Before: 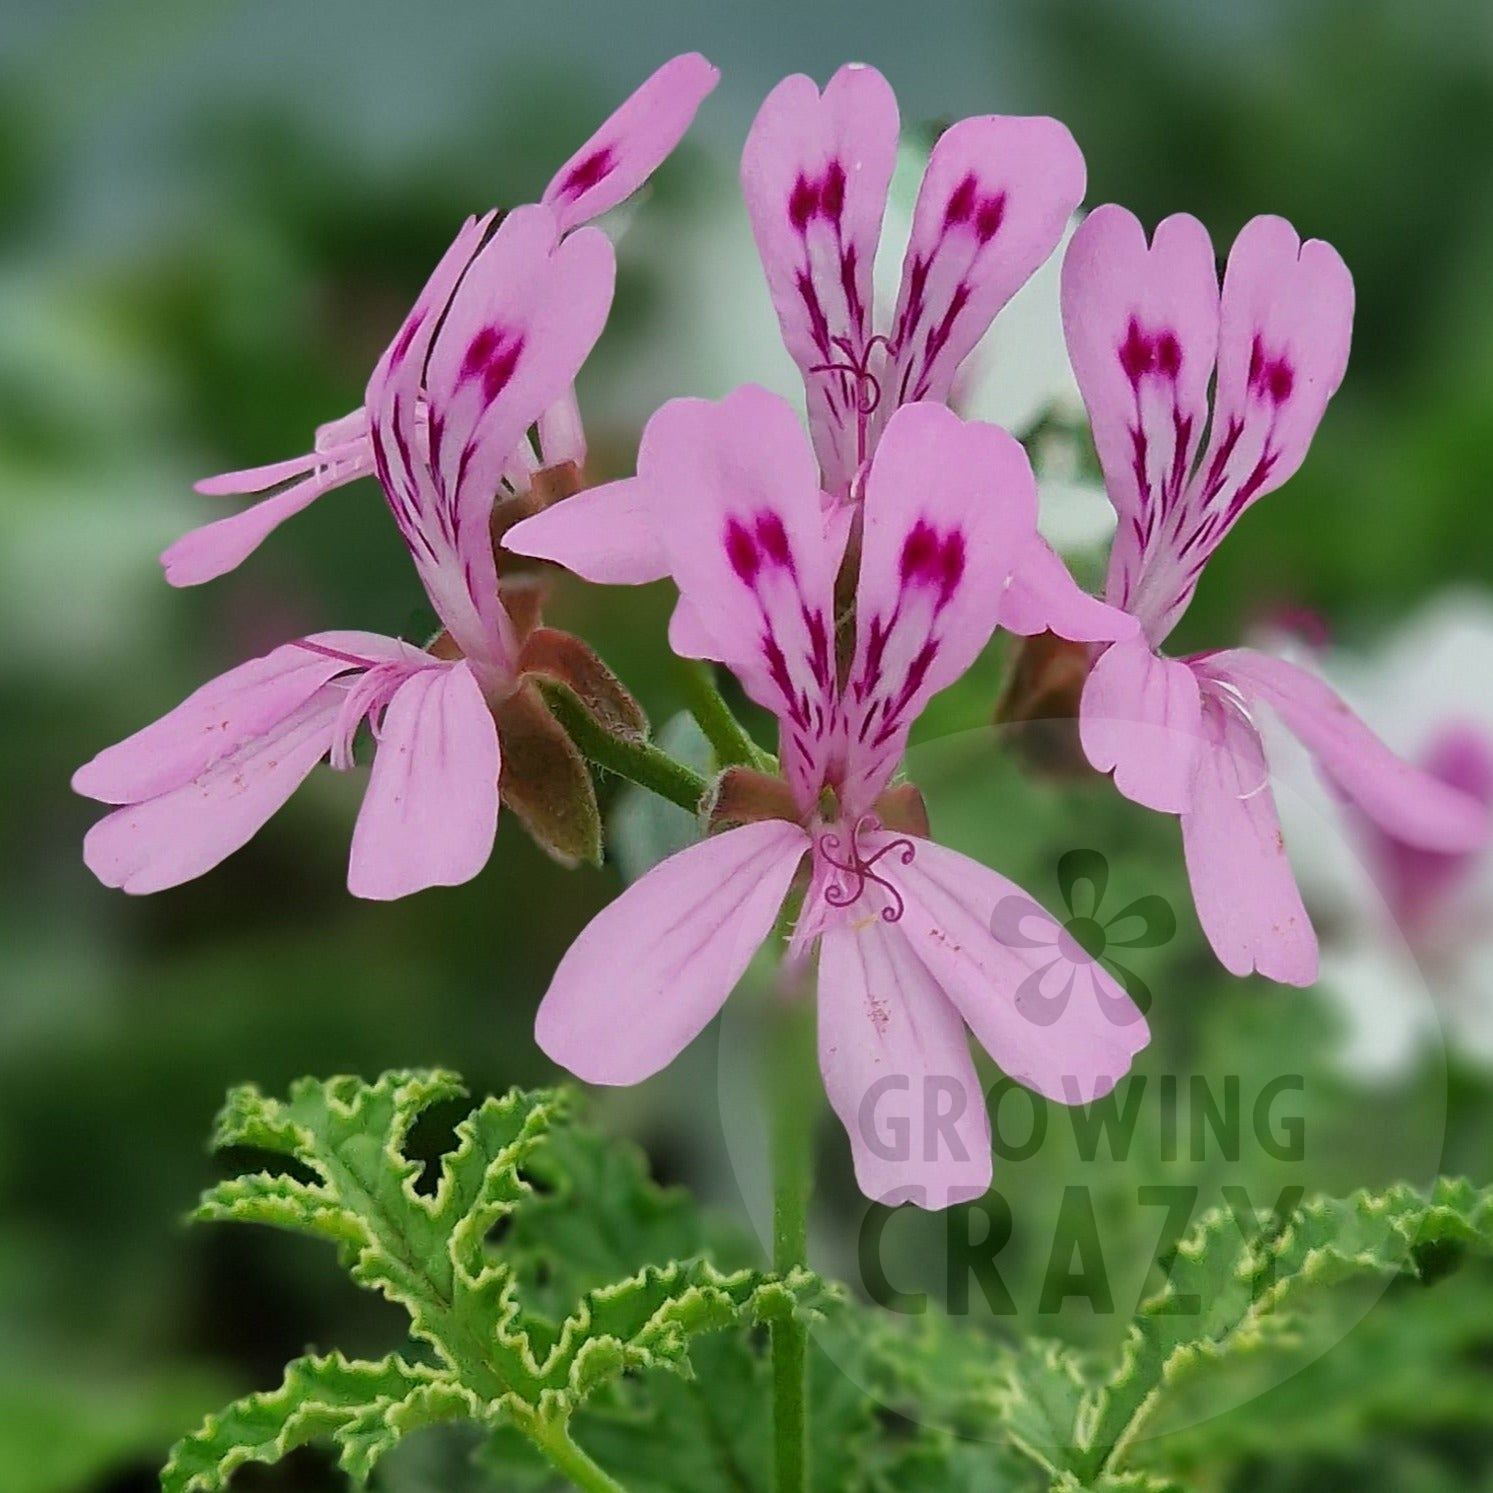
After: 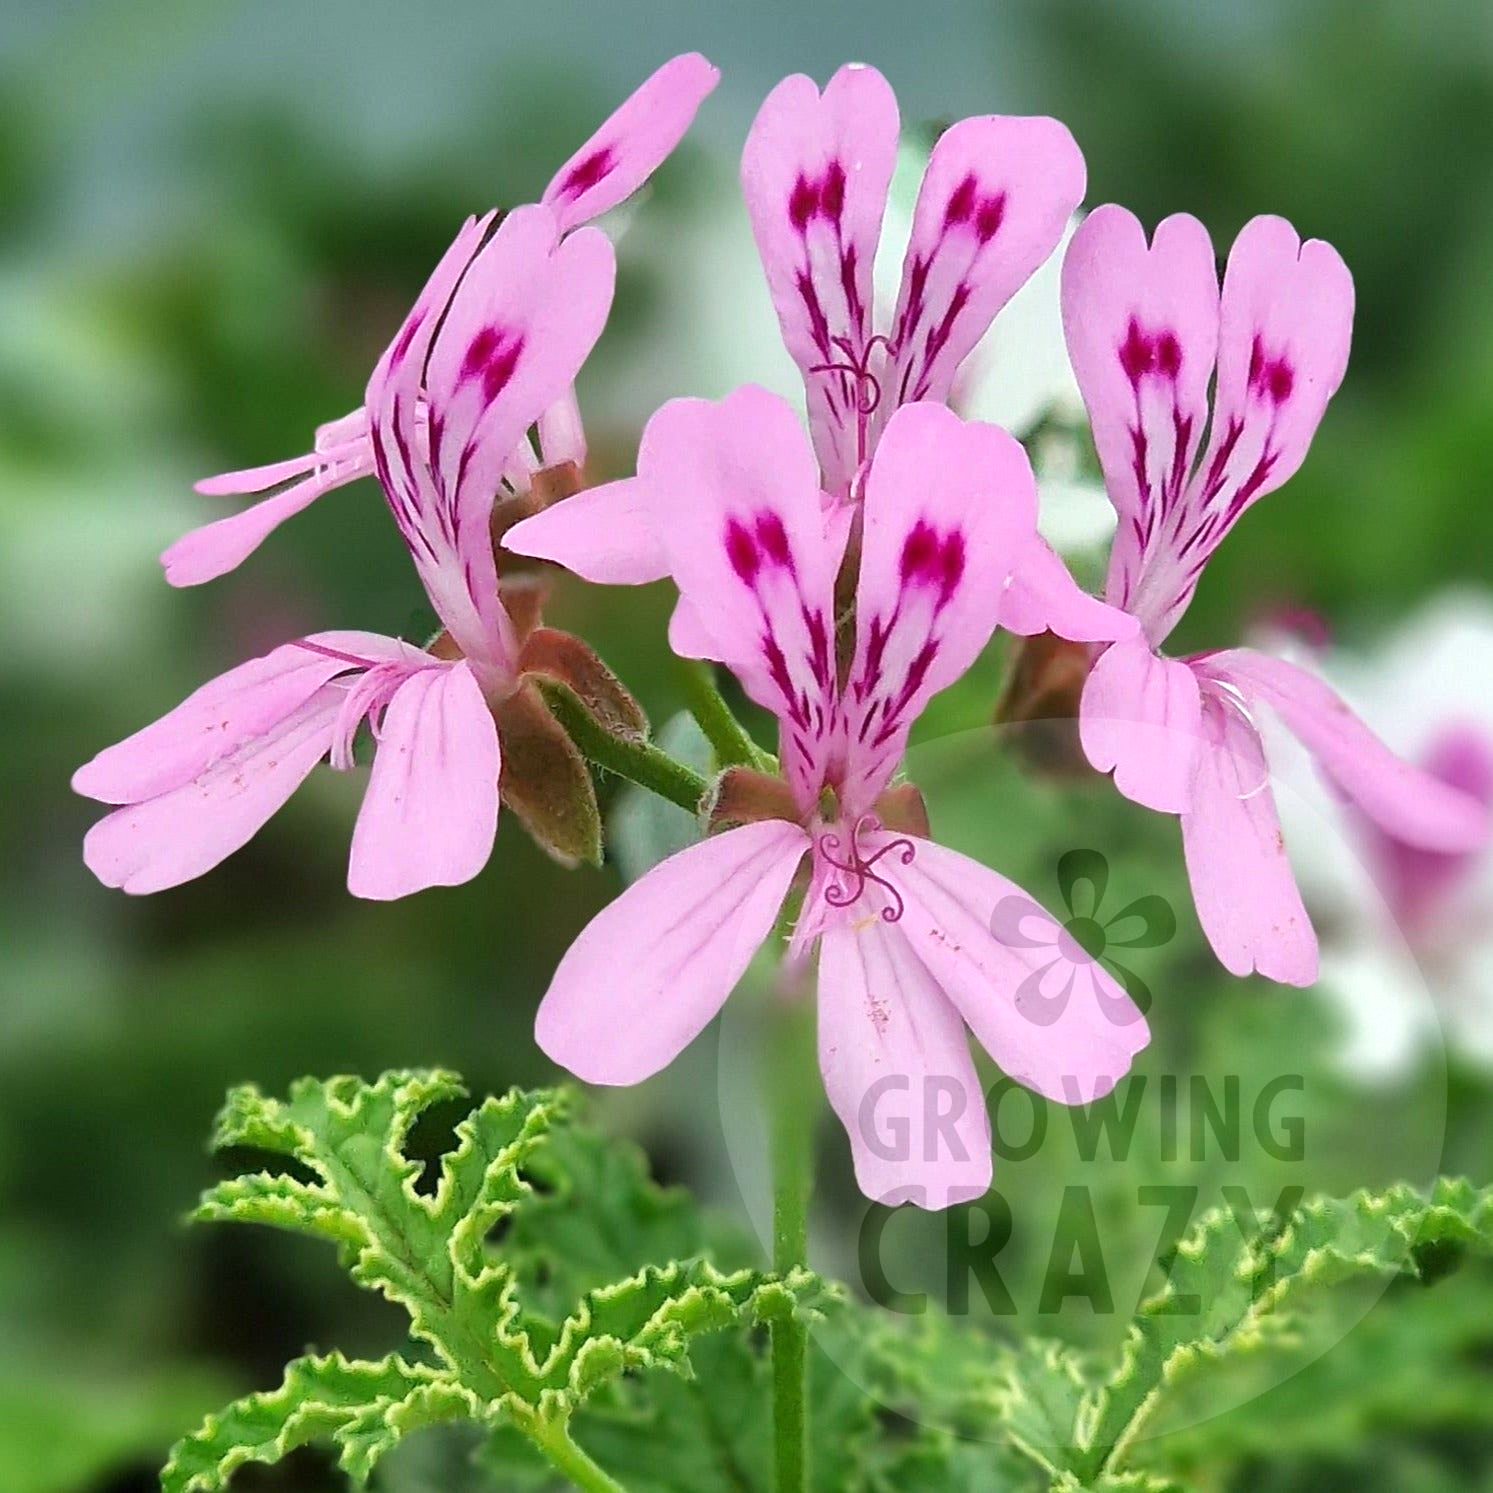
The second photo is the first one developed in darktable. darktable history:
exposure: exposure 0.603 EV, compensate exposure bias true, compensate highlight preservation false
